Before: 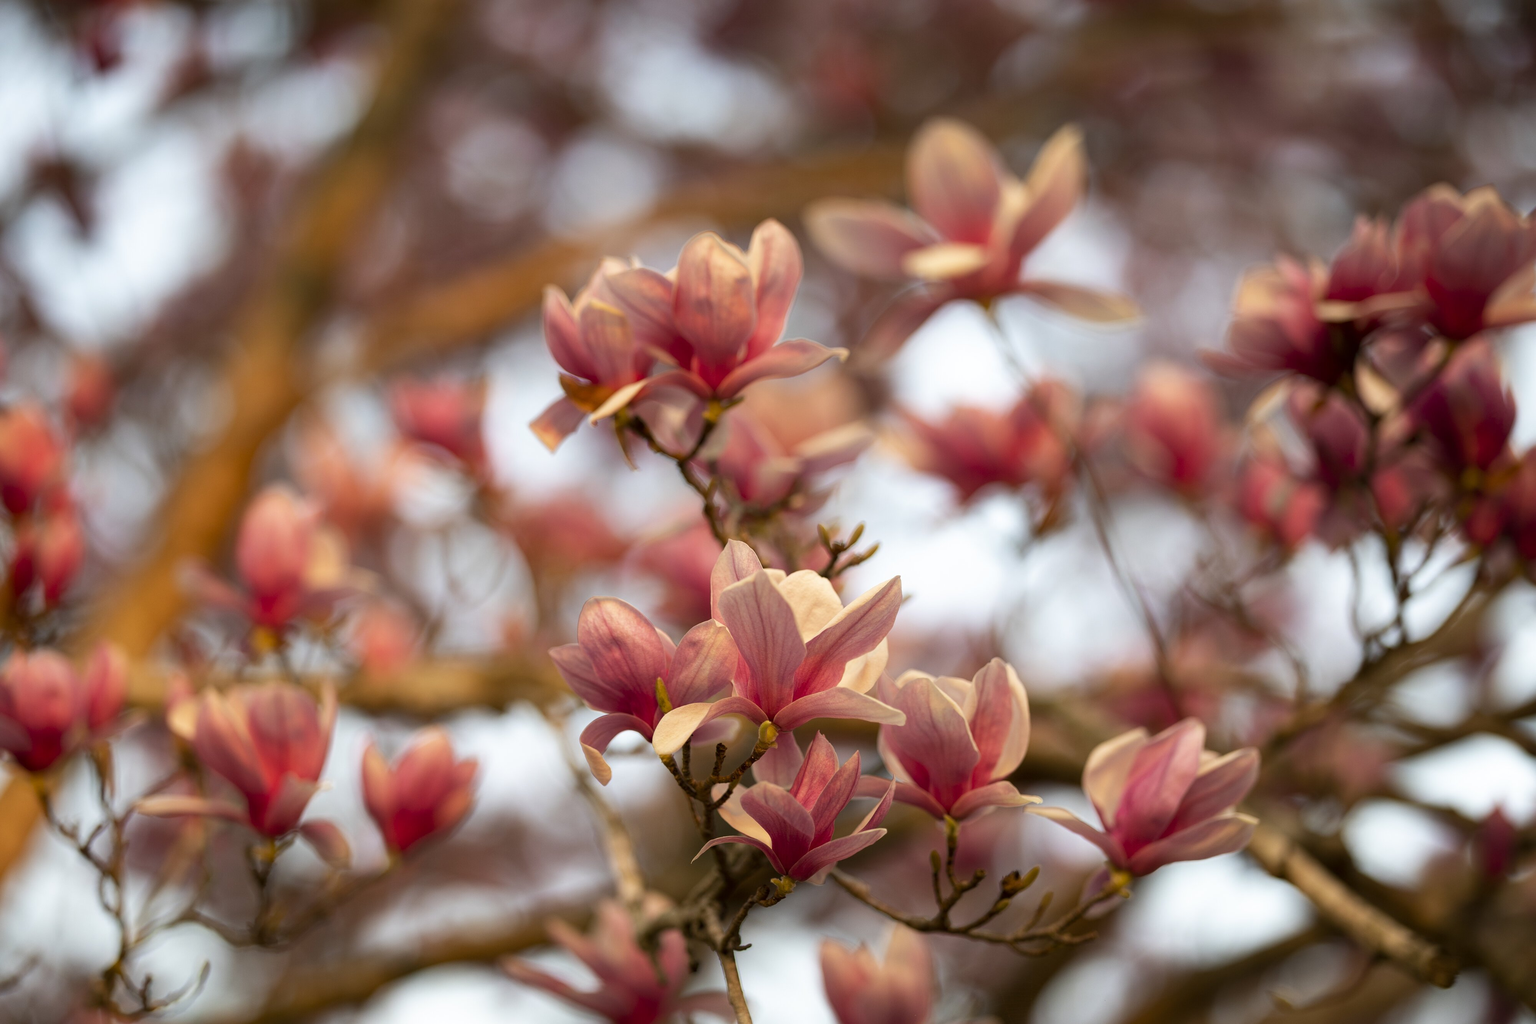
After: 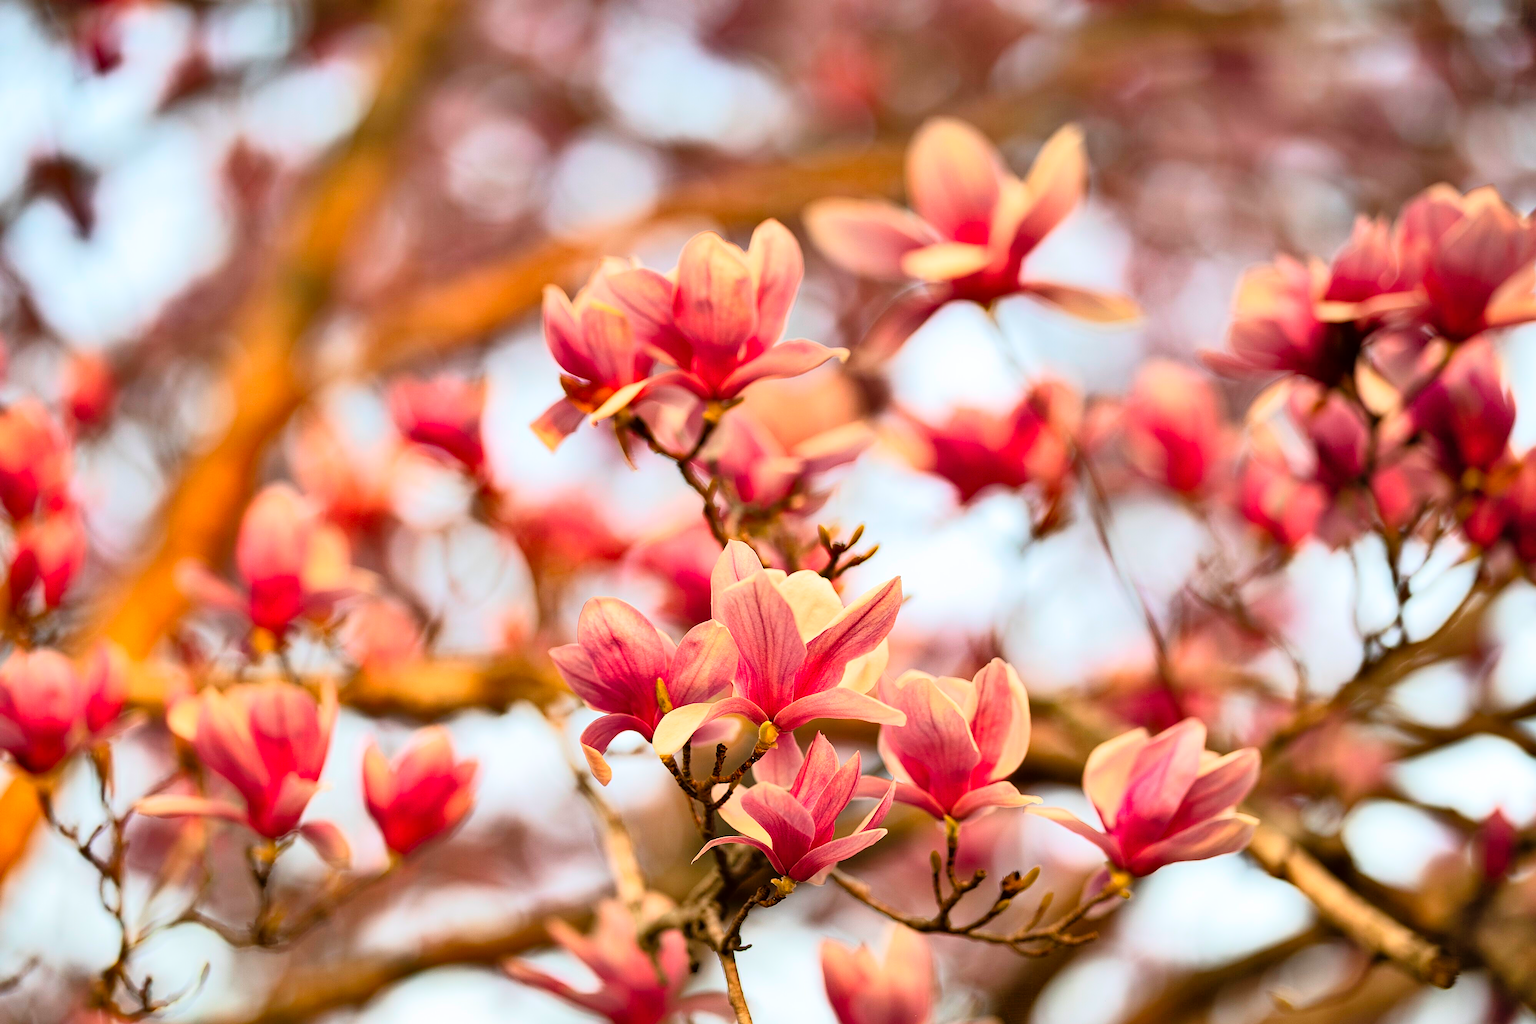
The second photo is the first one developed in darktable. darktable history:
sharpen: on, module defaults
shadows and highlights: shadows 76.17, highlights -60.9, soften with gaussian
tone curve: curves: ch0 [(0, 0) (0.003, 0.003) (0.011, 0.012) (0.025, 0.028) (0.044, 0.049) (0.069, 0.091) (0.1, 0.144) (0.136, 0.21) (0.177, 0.277) (0.224, 0.352) (0.277, 0.433) (0.335, 0.523) (0.399, 0.613) (0.468, 0.702) (0.543, 0.79) (0.623, 0.867) (0.709, 0.916) (0.801, 0.946) (0.898, 0.972) (1, 1)], color space Lab, linked channels, preserve colors none
